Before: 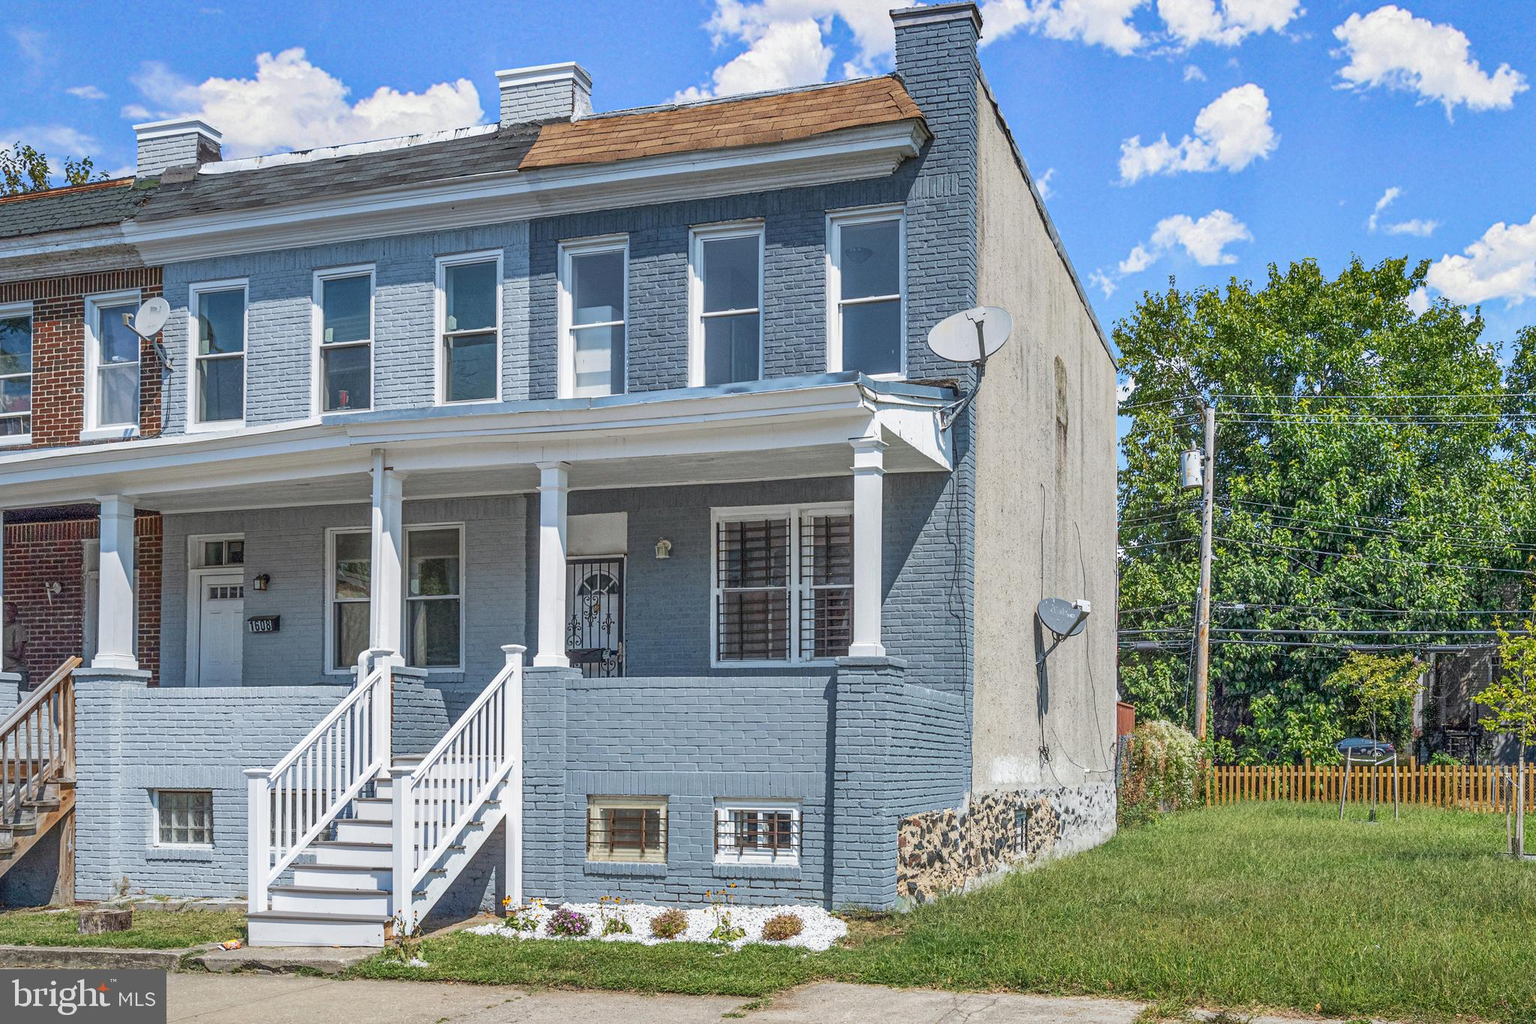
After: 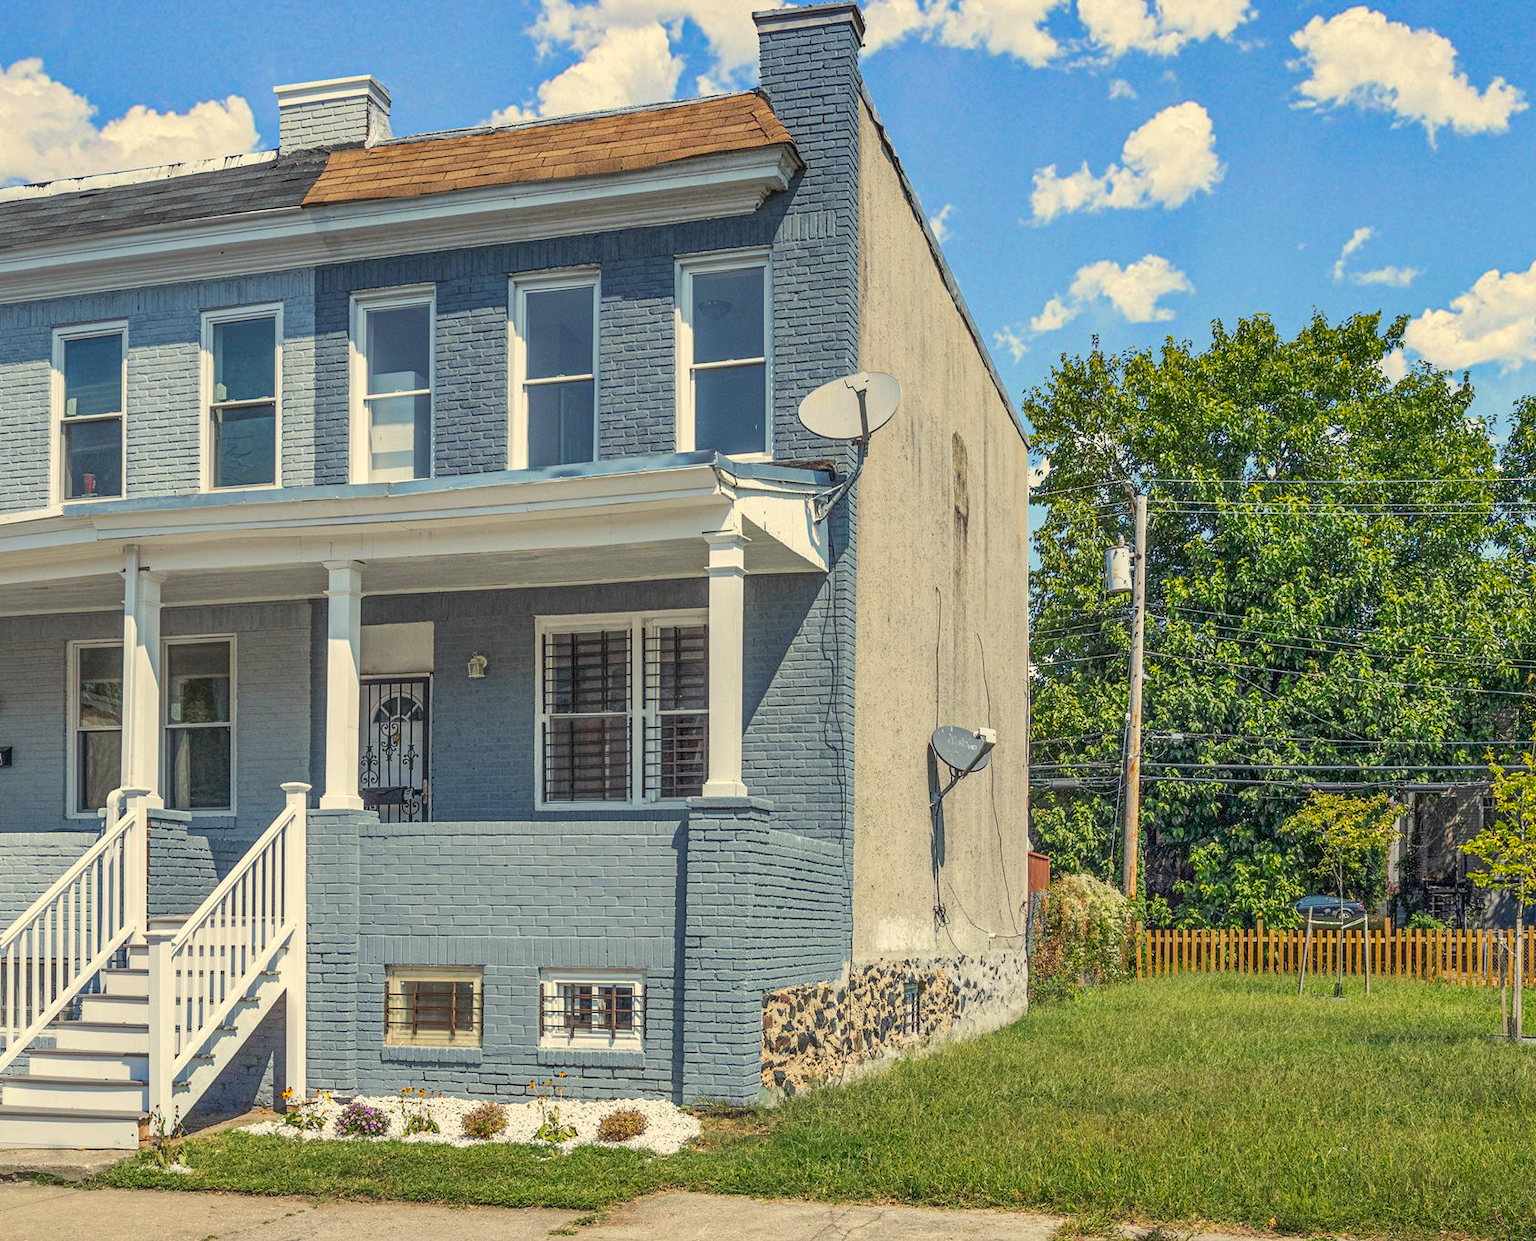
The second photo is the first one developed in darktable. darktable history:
crop: left 17.626%, bottom 0.042%
color balance rgb: highlights gain › chroma 7.961%, highlights gain › hue 81.36°, linear chroma grading › shadows -7.521%, linear chroma grading › global chroma 9.757%, perceptual saturation grading › global saturation 0.299%, global vibrance 10.051%
